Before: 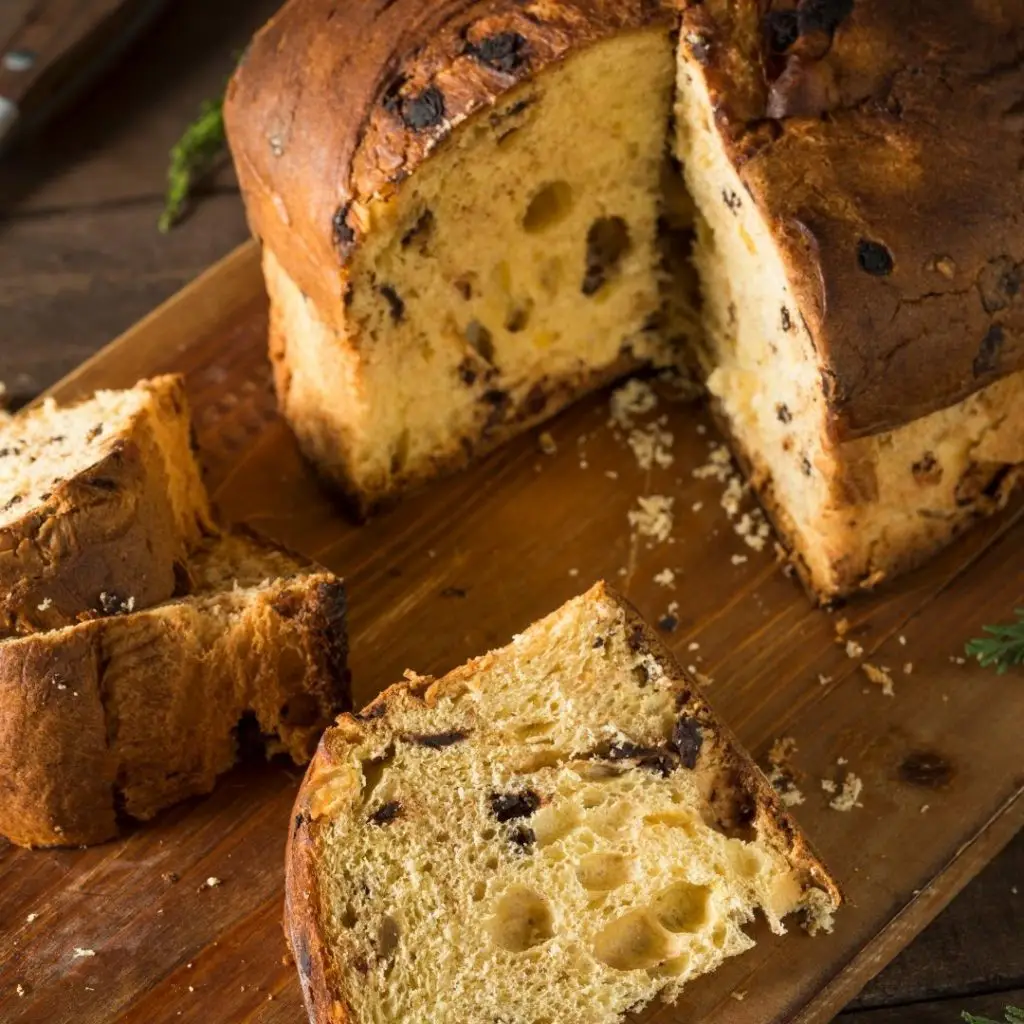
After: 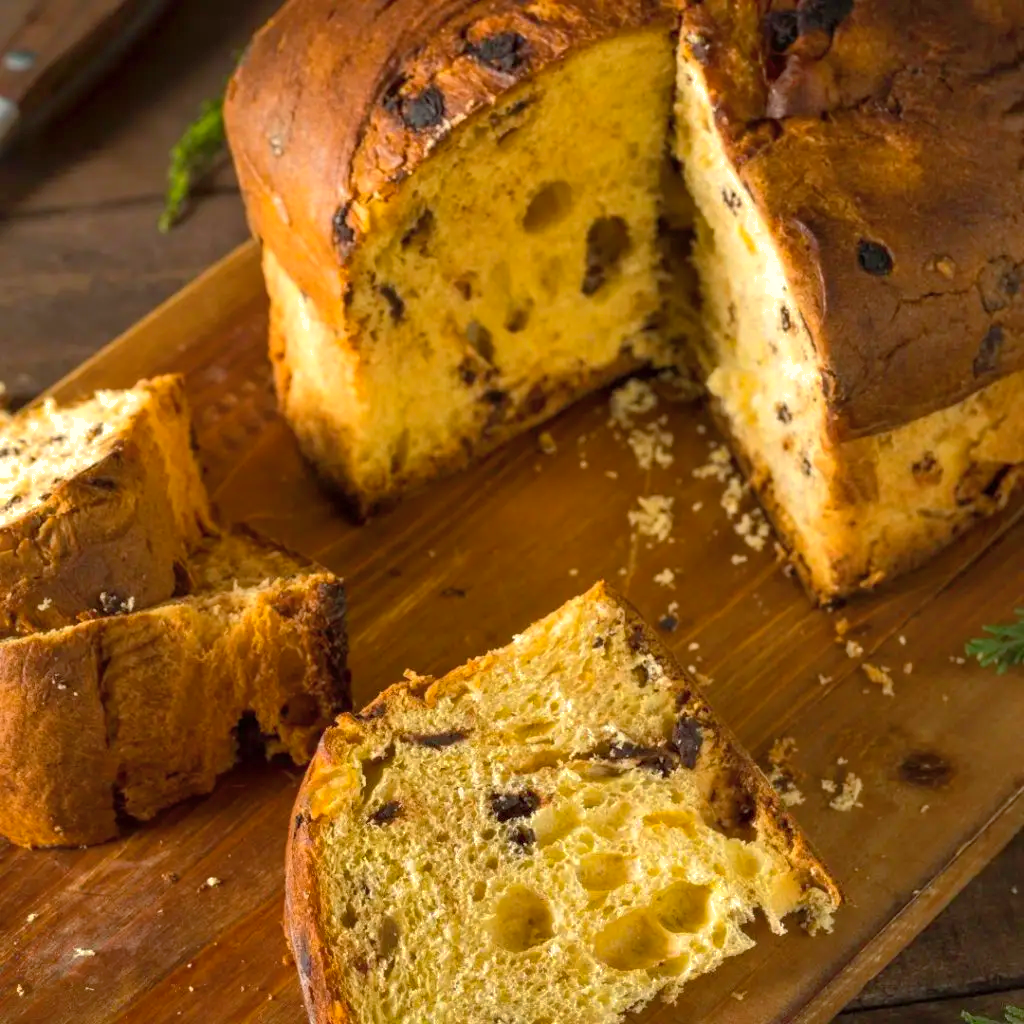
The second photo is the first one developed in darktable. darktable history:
color balance rgb: perceptual saturation grading › global saturation 10%, global vibrance 20%
exposure: exposure 0.258 EV, compensate highlight preservation false
shadows and highlights: on, module defaults
